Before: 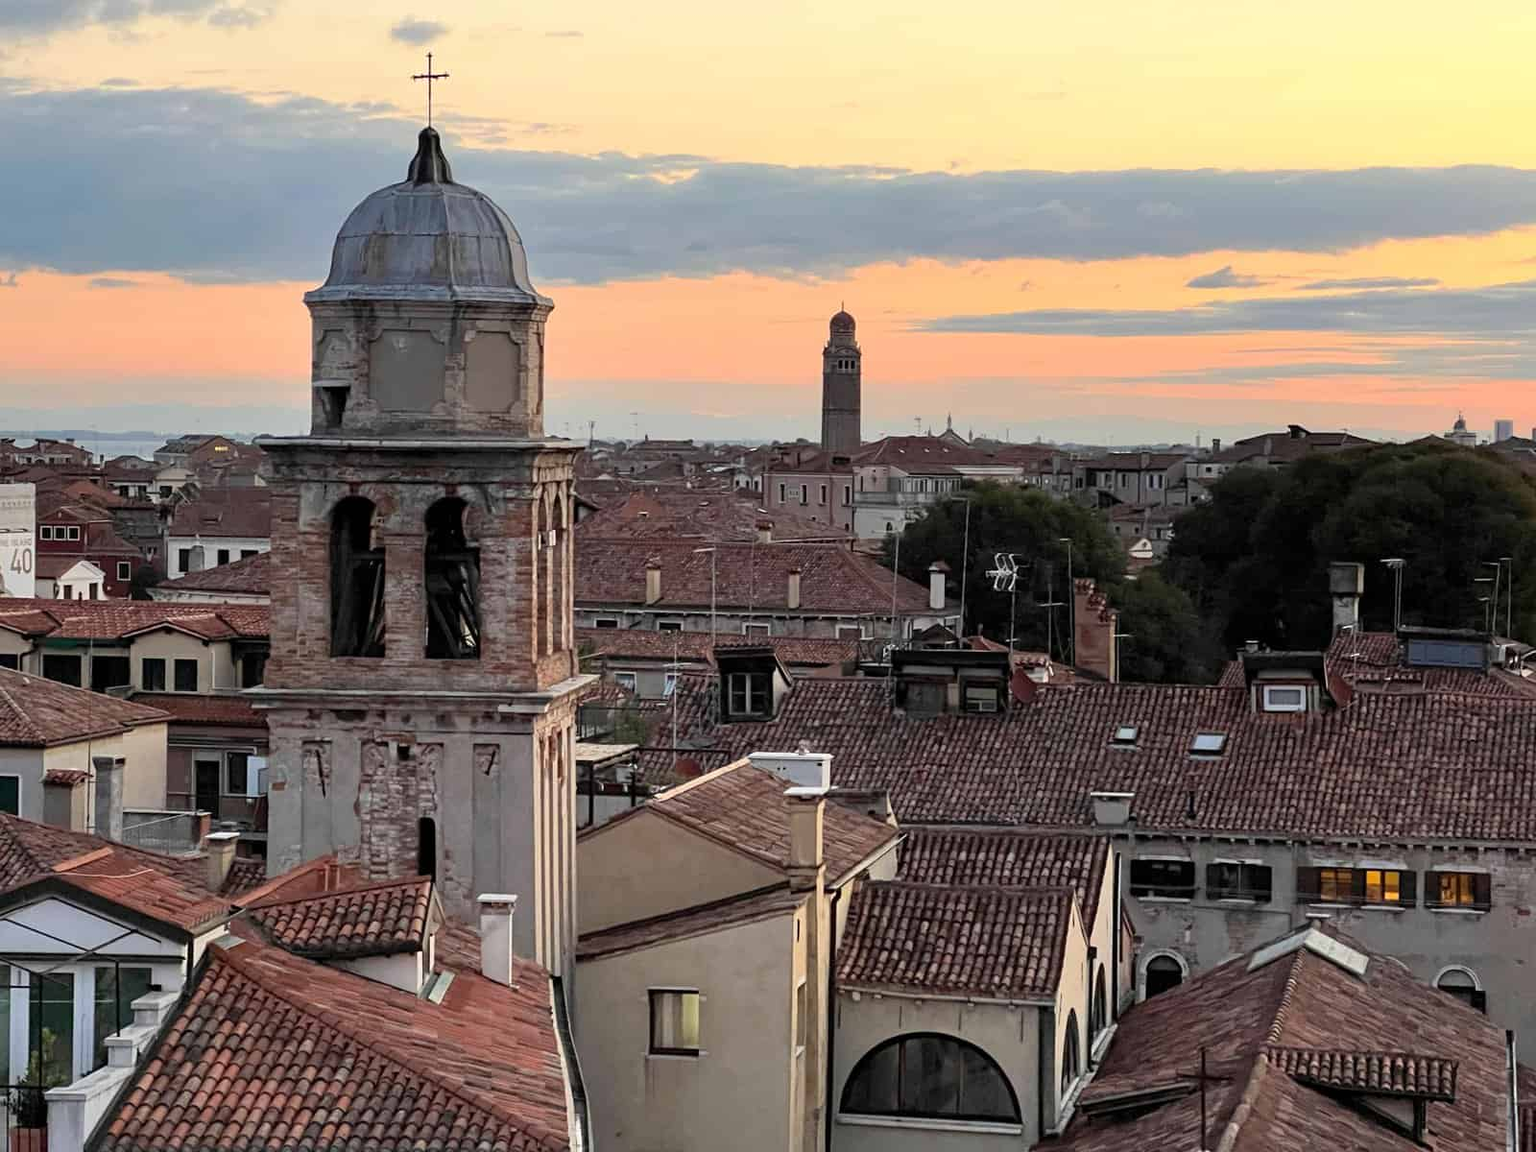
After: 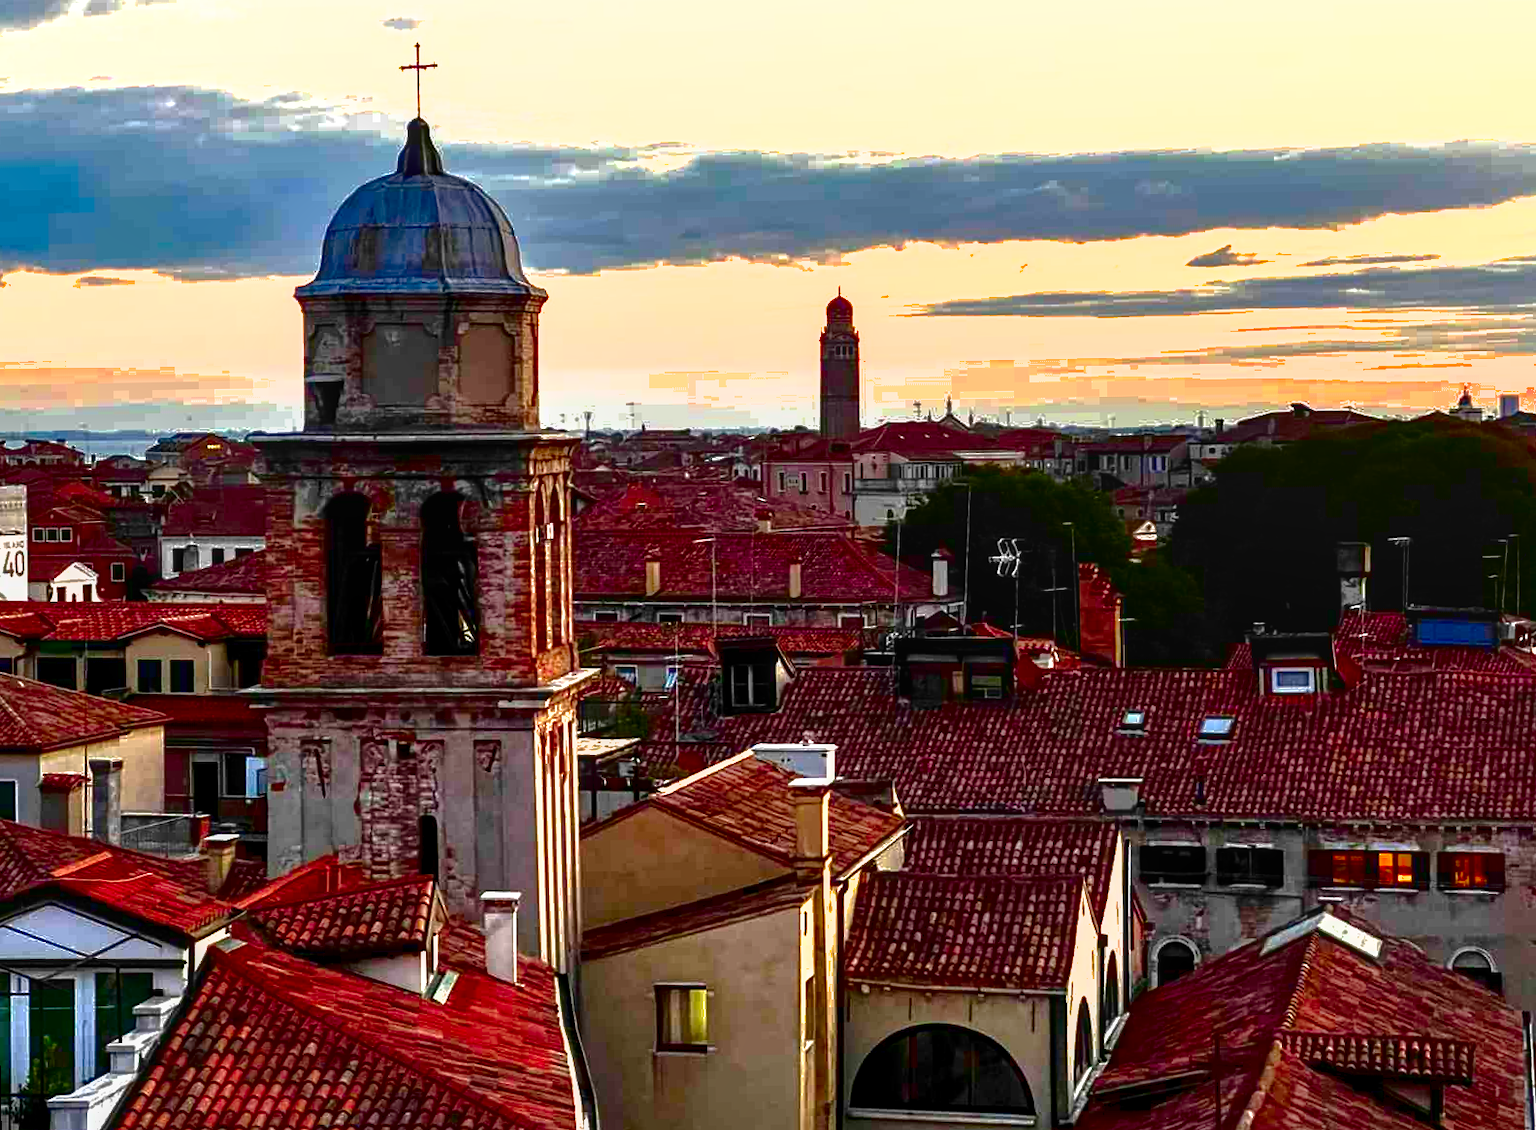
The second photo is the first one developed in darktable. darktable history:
exposure: exposure 0.95 EV, compensate highlight preservation false
shadows and highlights: on, module defaults
rotate and perspective: rotation -1°, crop left 0.011, crop right 0.989, crop top 0.025, crop bottom 0.975
contrast brightness saturation: brightness -1, saturation 1
local contrast: on, module defaults
